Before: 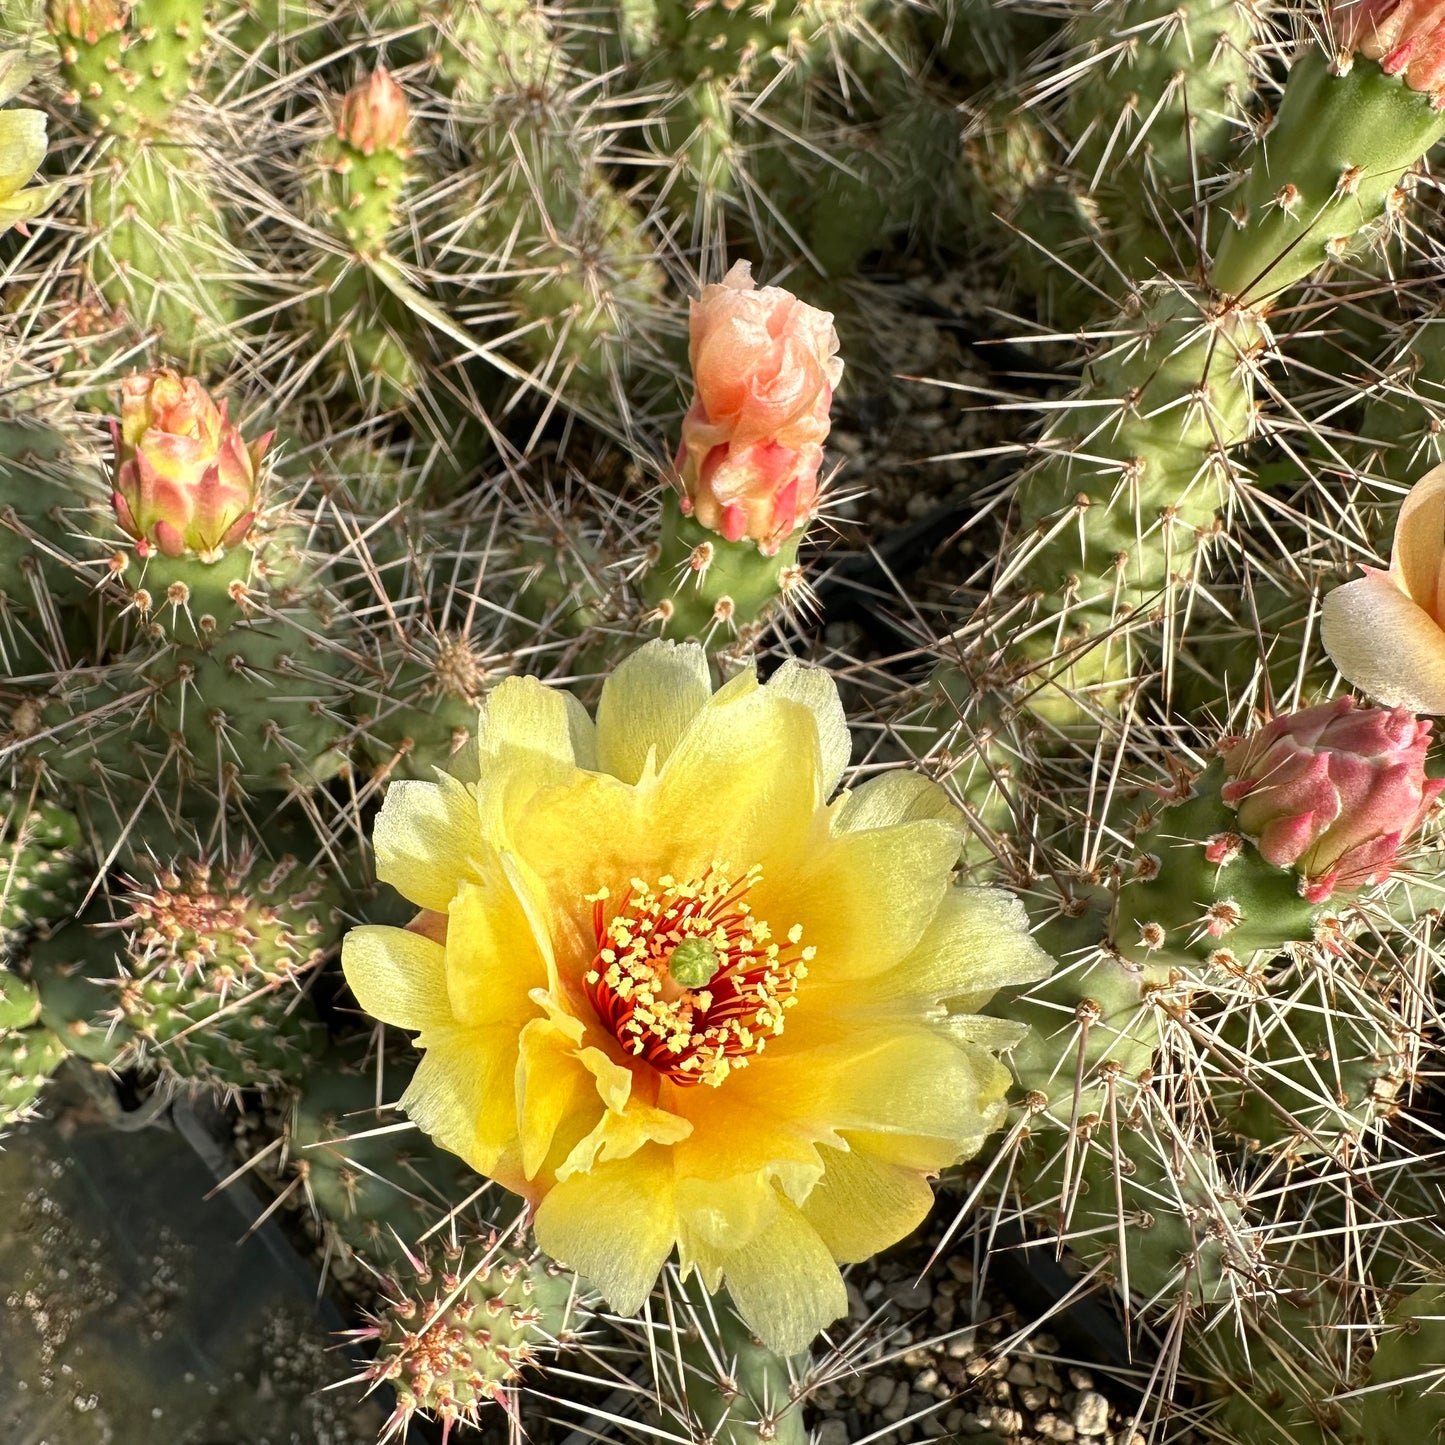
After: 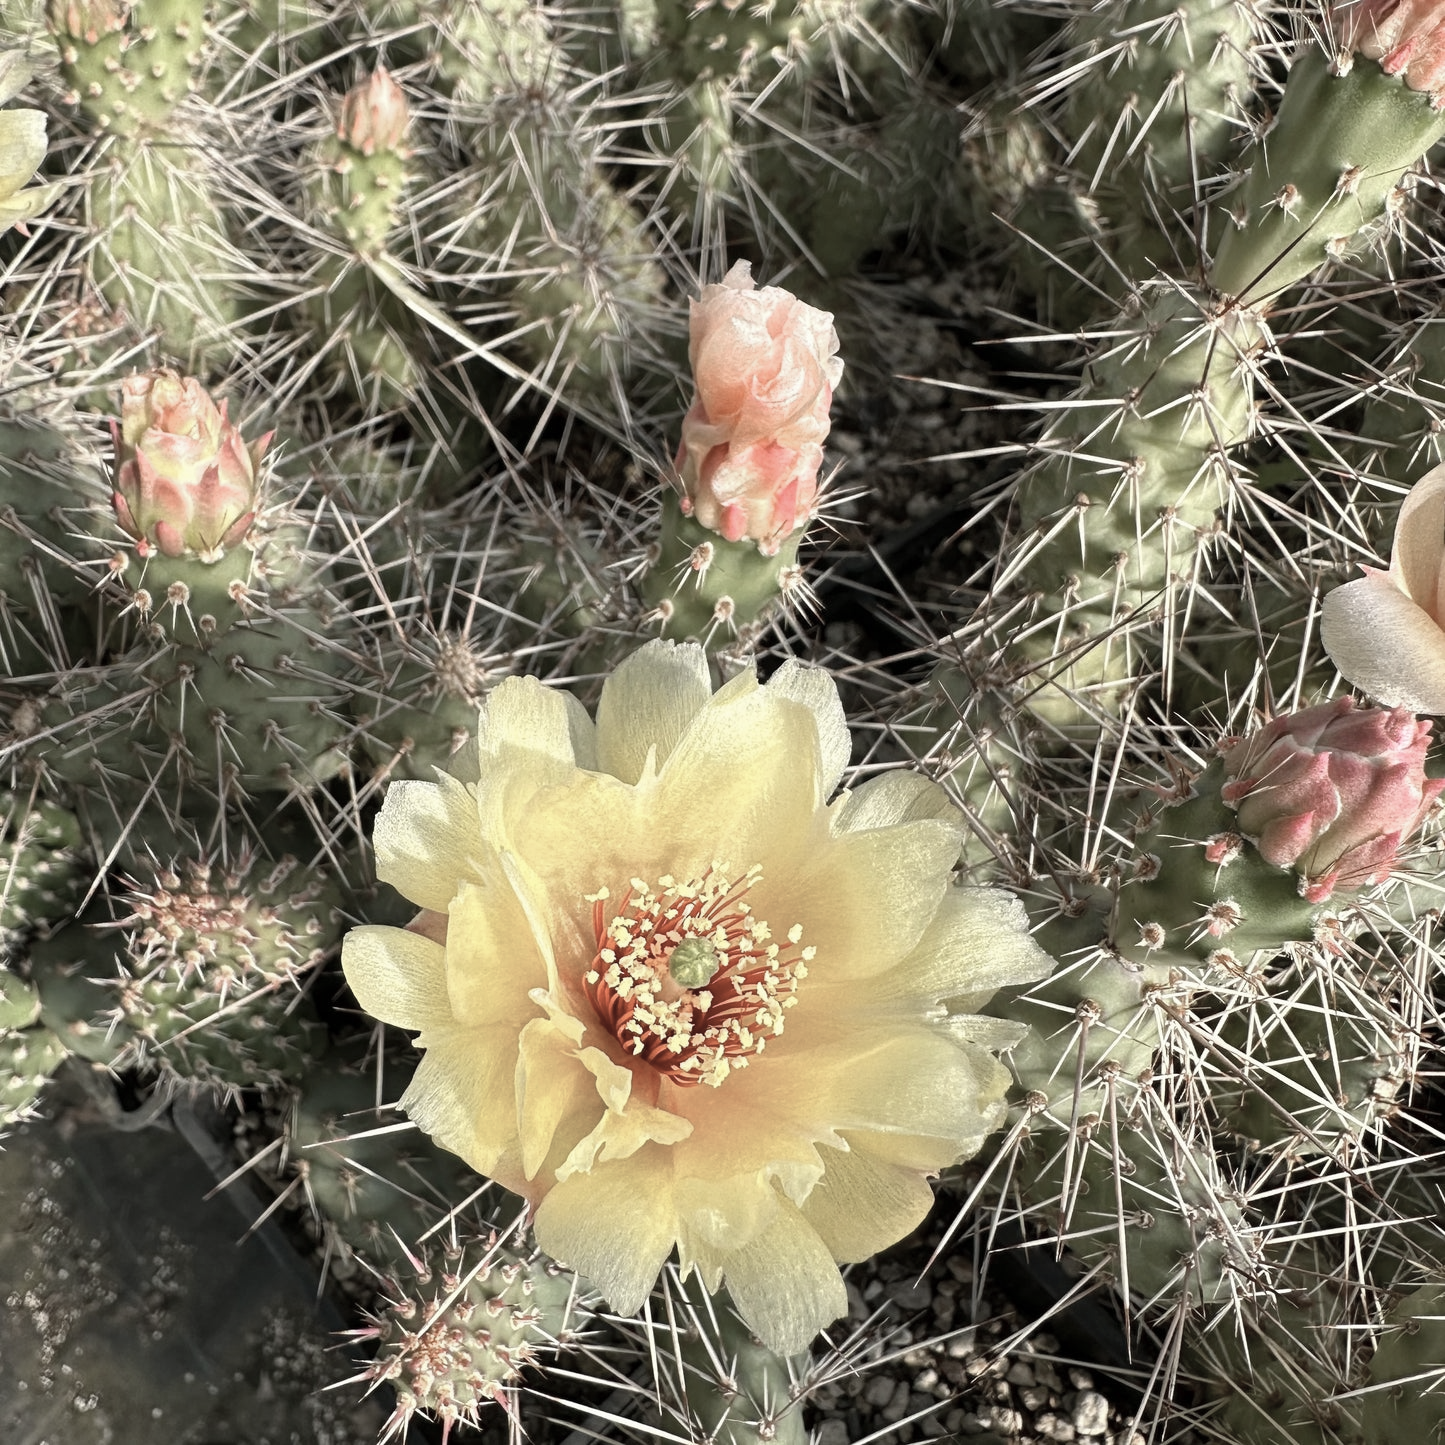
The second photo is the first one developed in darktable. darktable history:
color correction: highlights b* 0.015, saturation 0.821
color zones: curves: ch0 [(0, 0.559) (0.153, 0.551) (0.229, 0.5) (0.429, 0.5) (0.571, 0.5) (0.714, 0.5) (0.857, 0.5) (1, 0.559)]; ch1 [(0, 0.417) (0.112, 0.336) (0.213, 0.26) (0.429, 0.34) (0.571, 0.35) (0.683, 0.331) (0.857, 0.344) (1, 0.417)]
